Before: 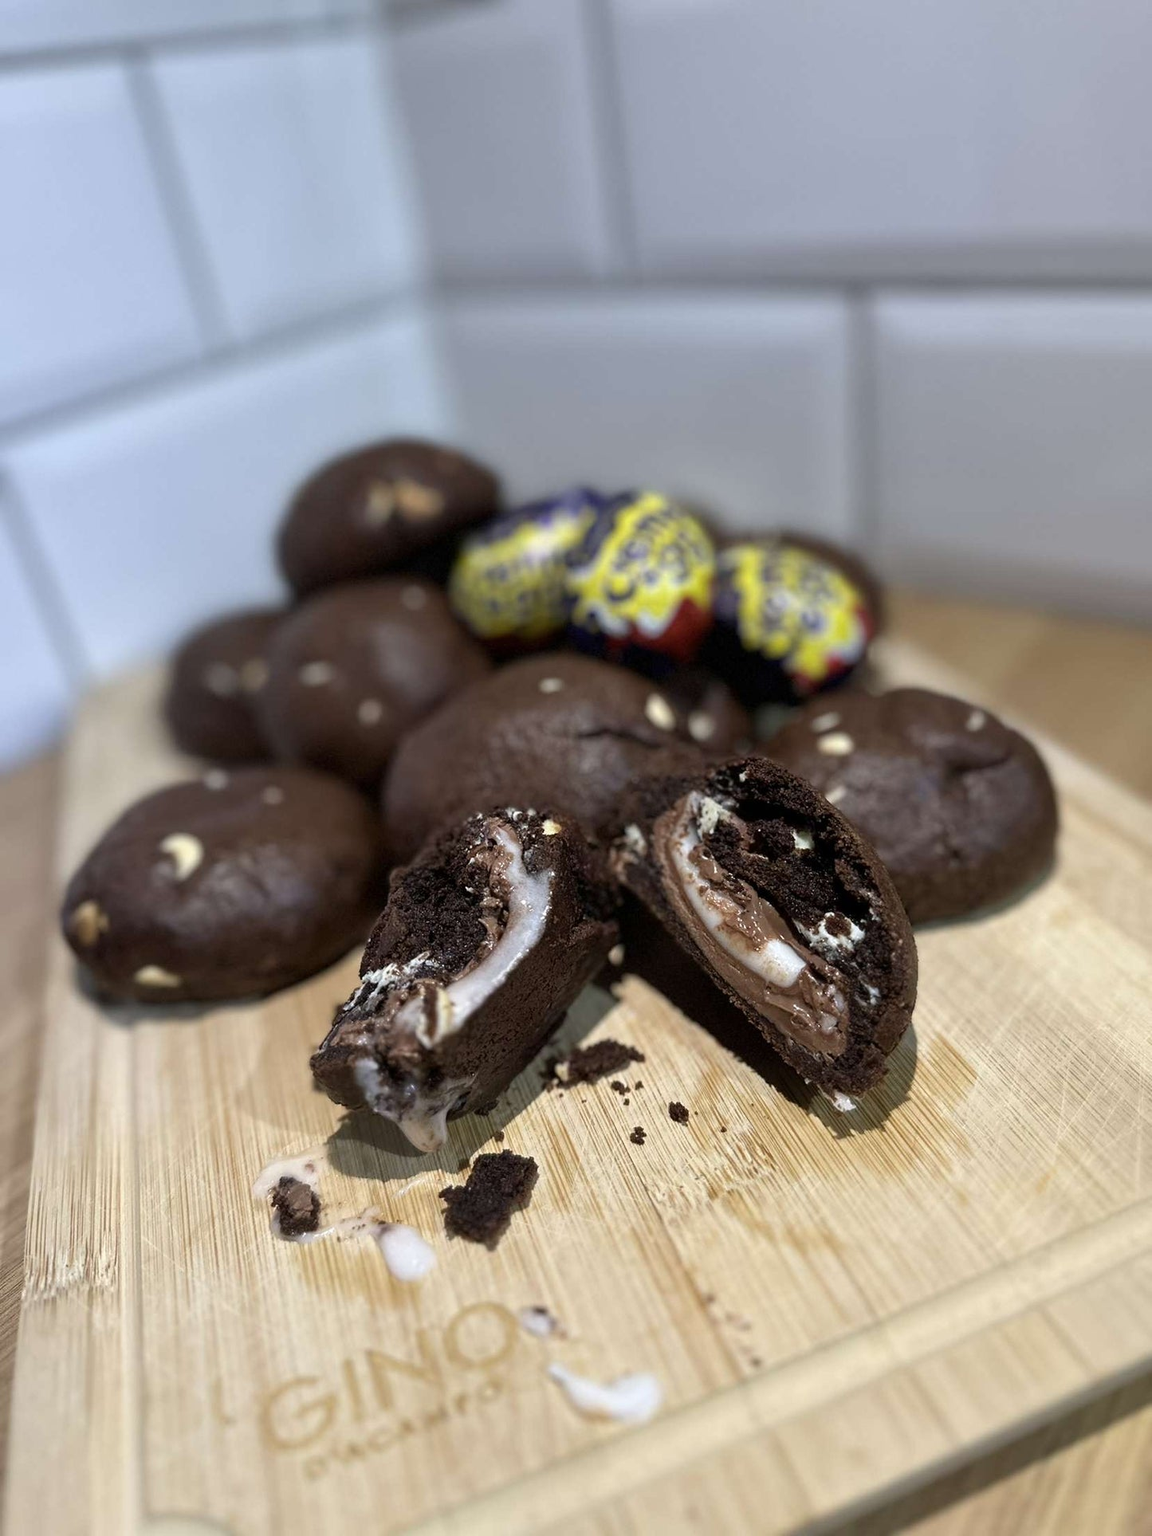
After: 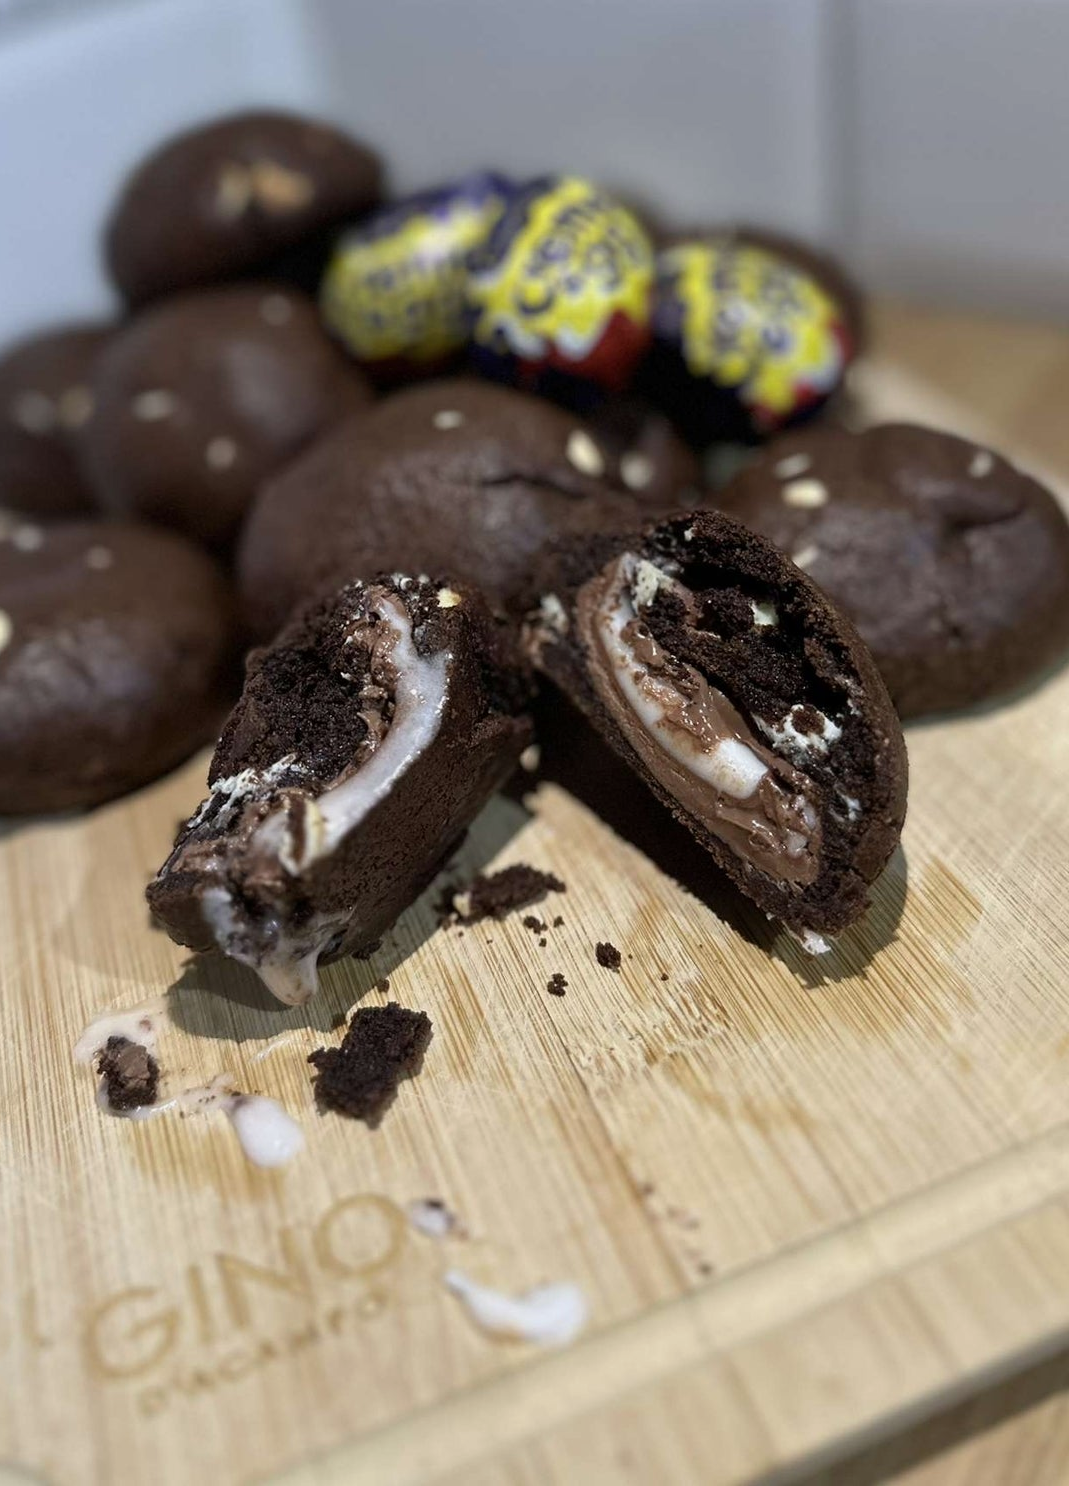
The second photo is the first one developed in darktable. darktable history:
crop: left 16.871%, top 22.857%, right 9.116%
exposure: exposure -0.151 EV, compensate highlight preservation false
white balance: red 1, blue 1
